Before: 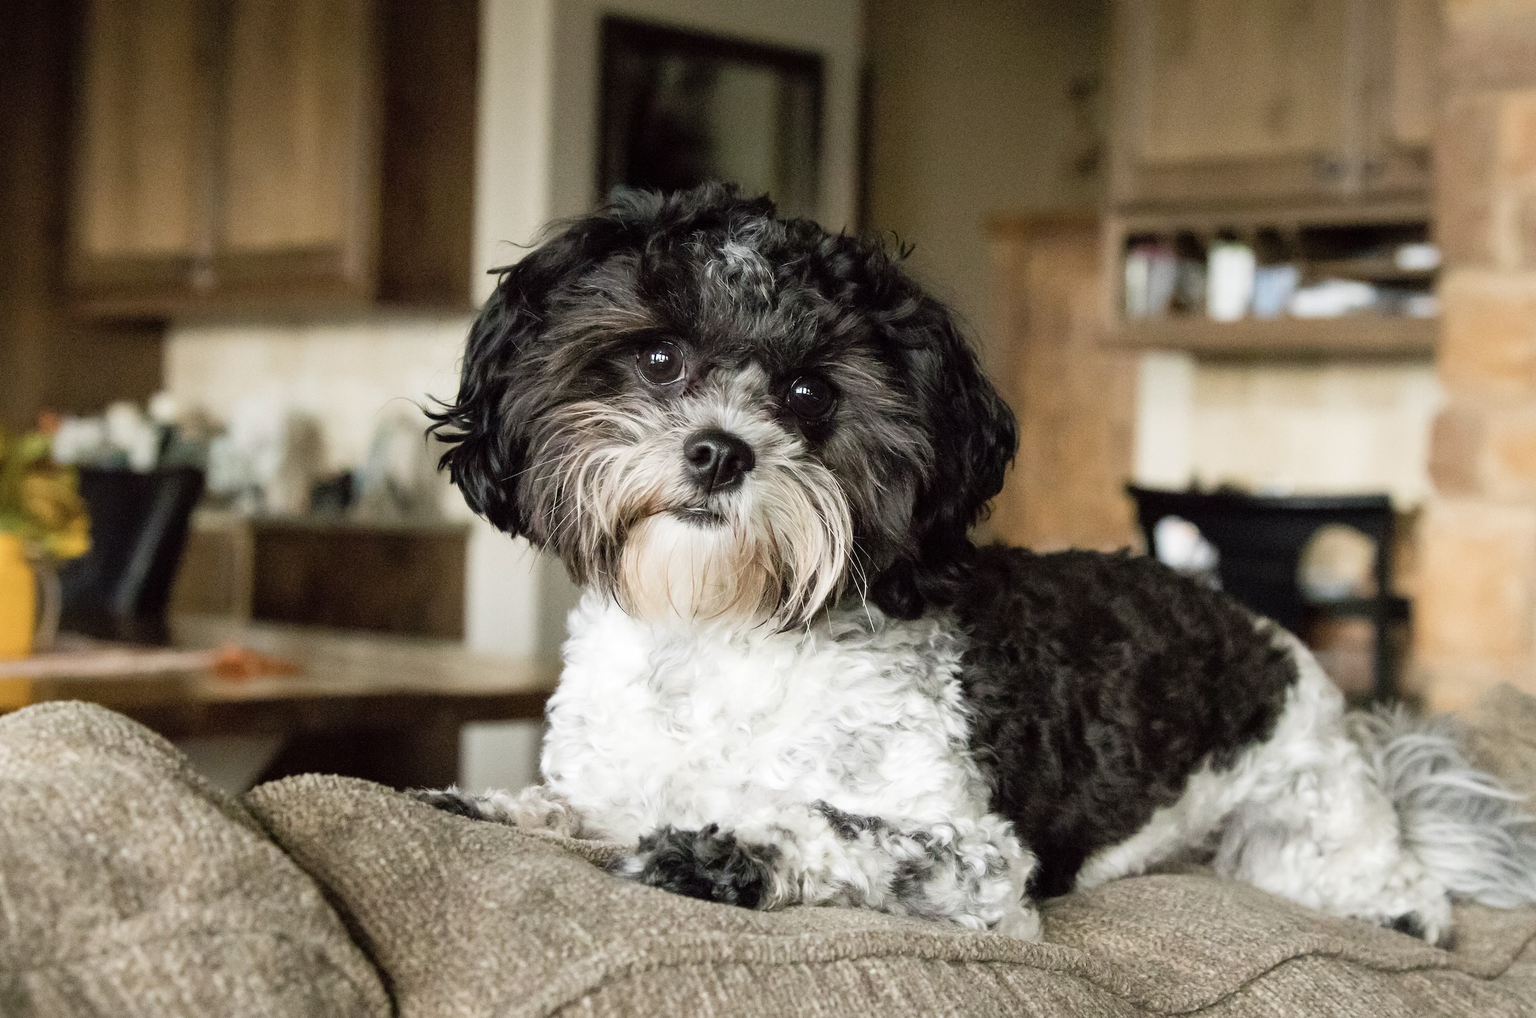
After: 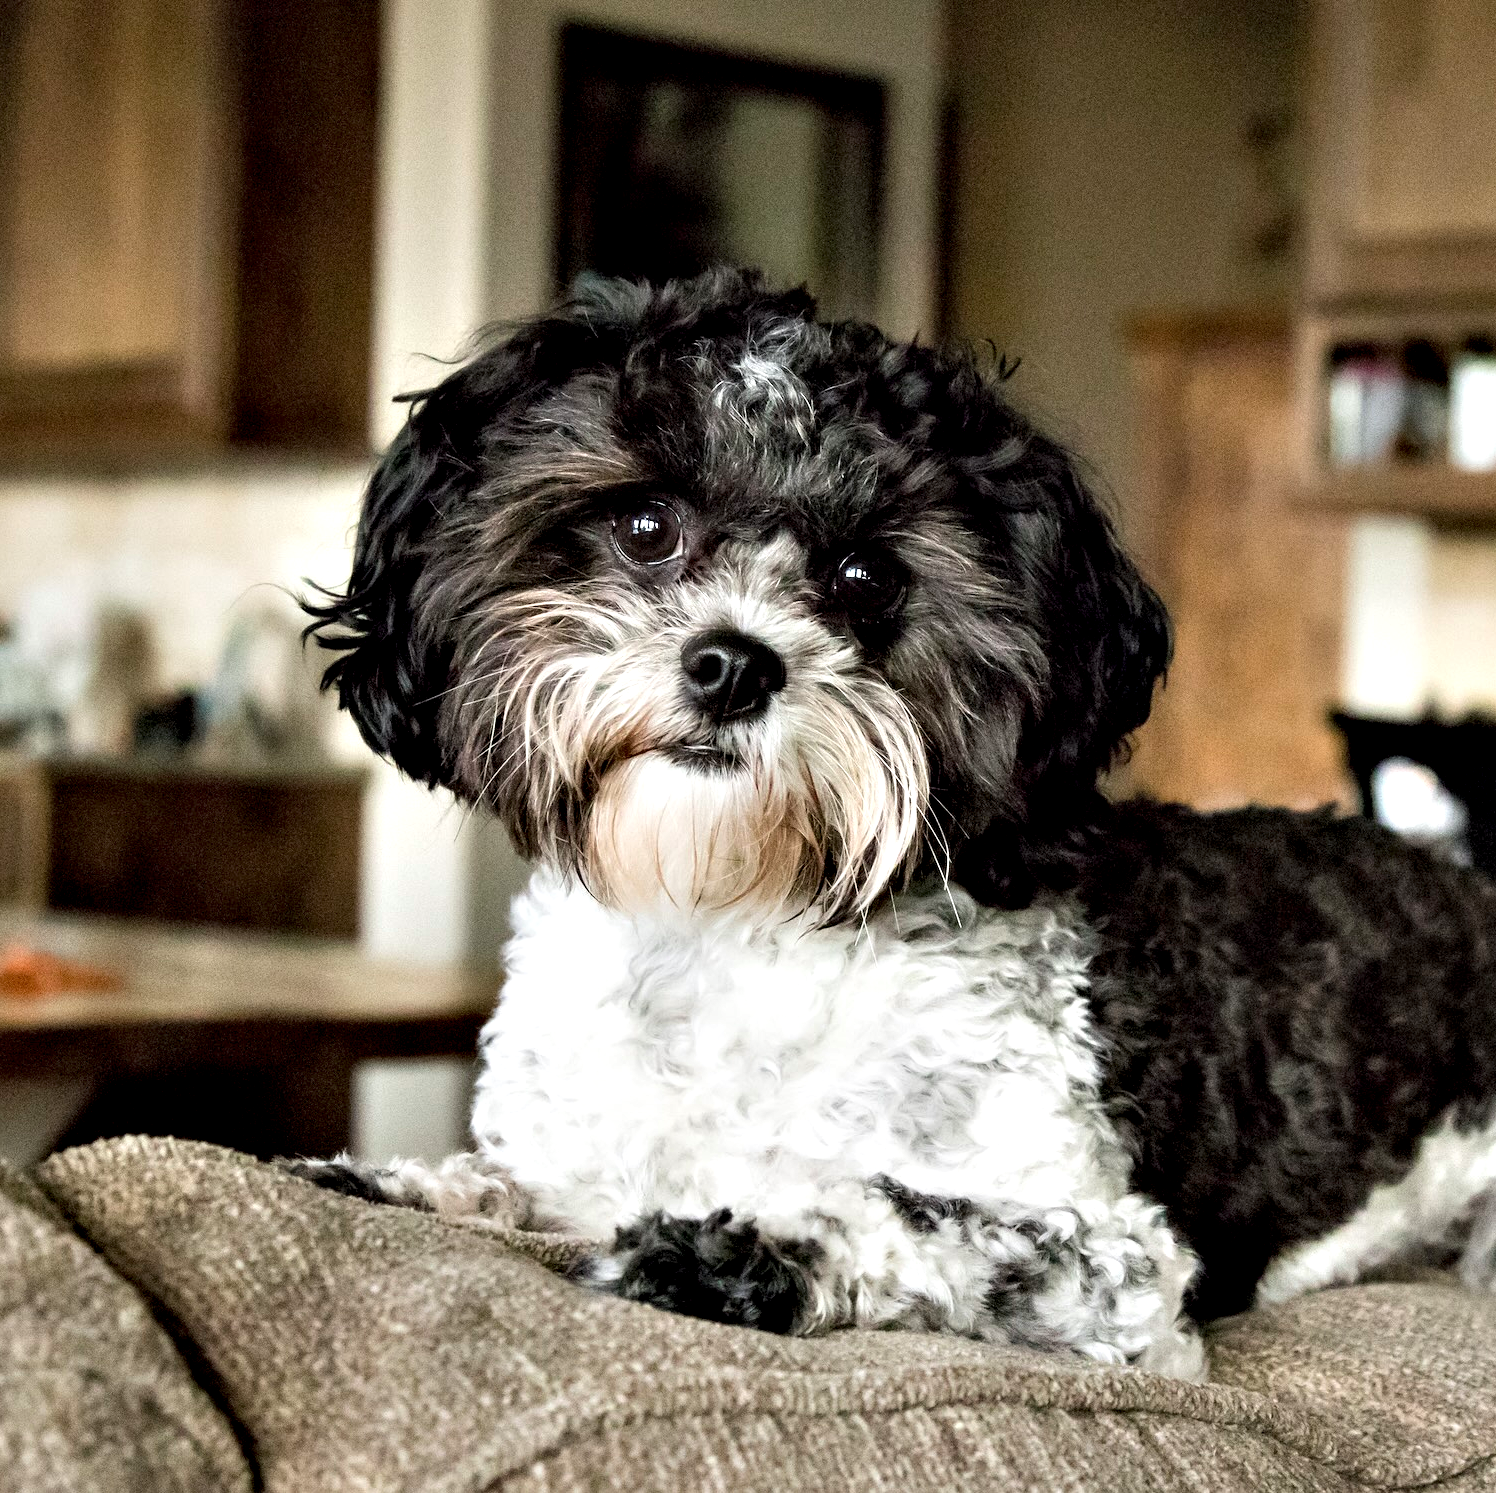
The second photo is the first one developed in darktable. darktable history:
crop and rotate: left 14.299%, right 19.329%
contrast equalizer: octaves 7, y [[0.6 ×6], [0.55 ×6], [0 ×6], [0 ×6], [0 ×6]]
